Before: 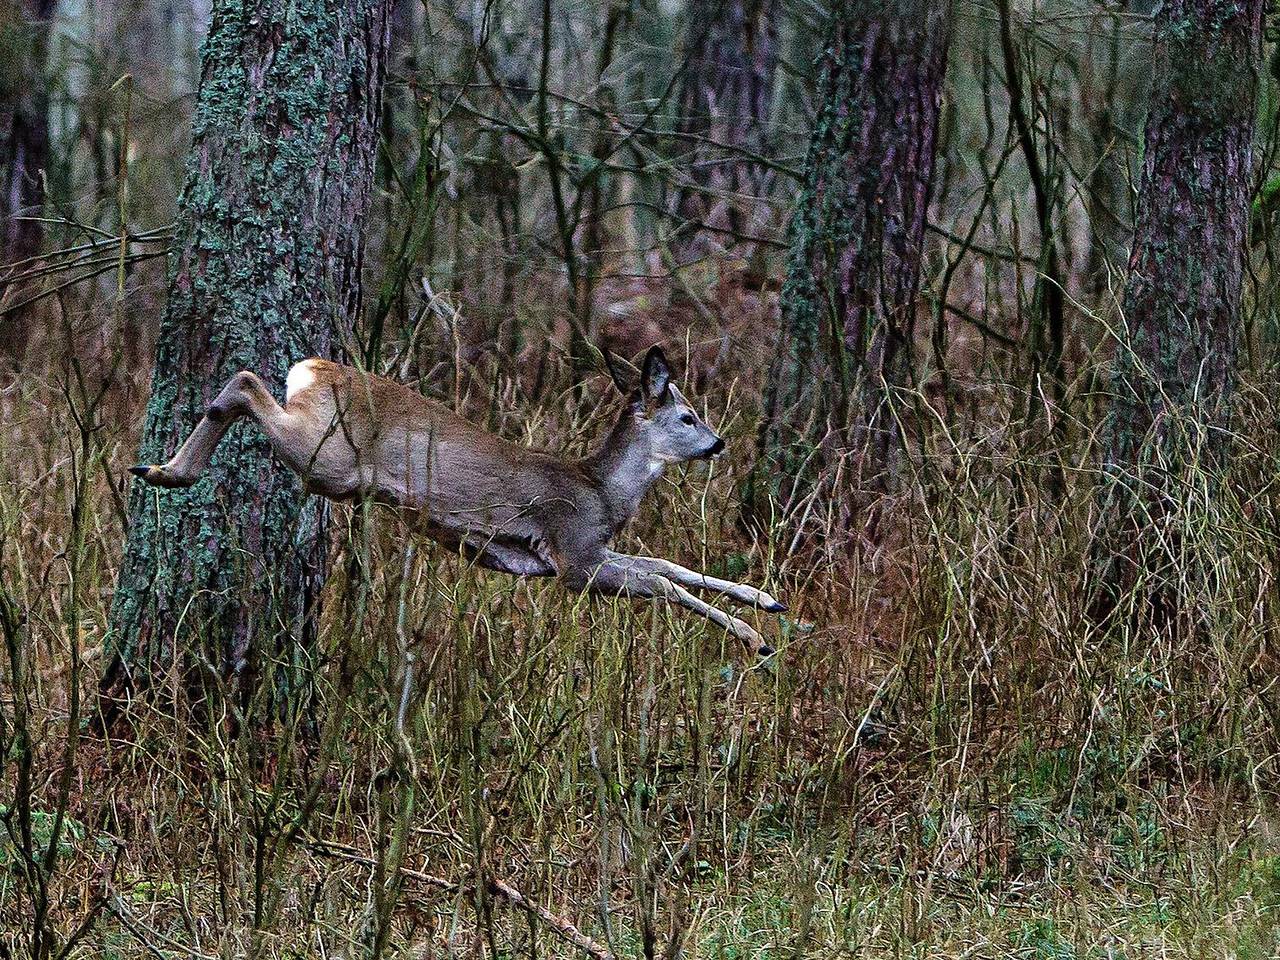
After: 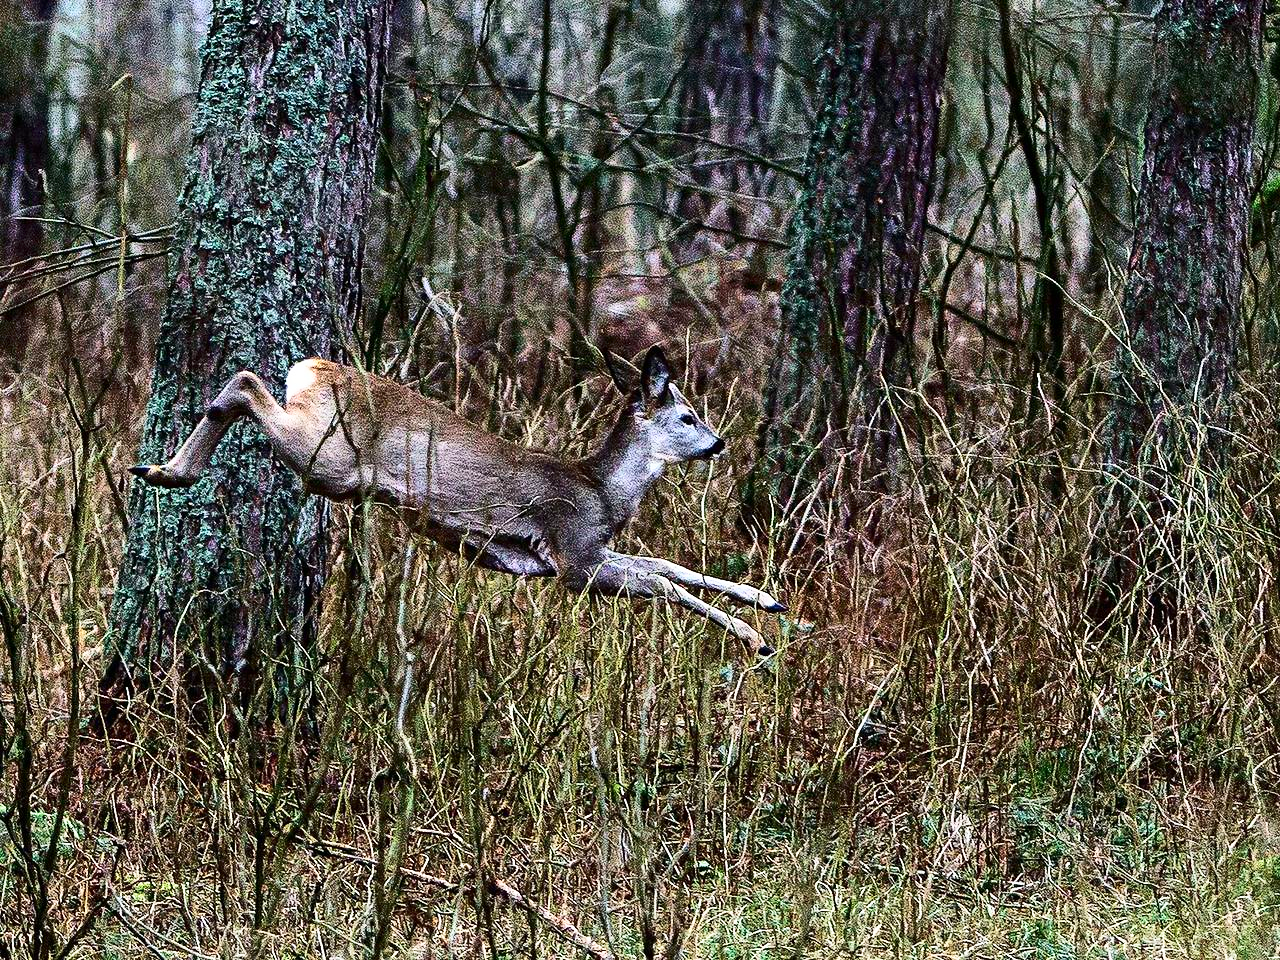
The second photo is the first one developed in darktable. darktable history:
contrast brightness saturation: contrast 0.28
base curve: curves: ch0 [(0, 0) (0.579, 0.807) (1, 1)], preserve colors none
